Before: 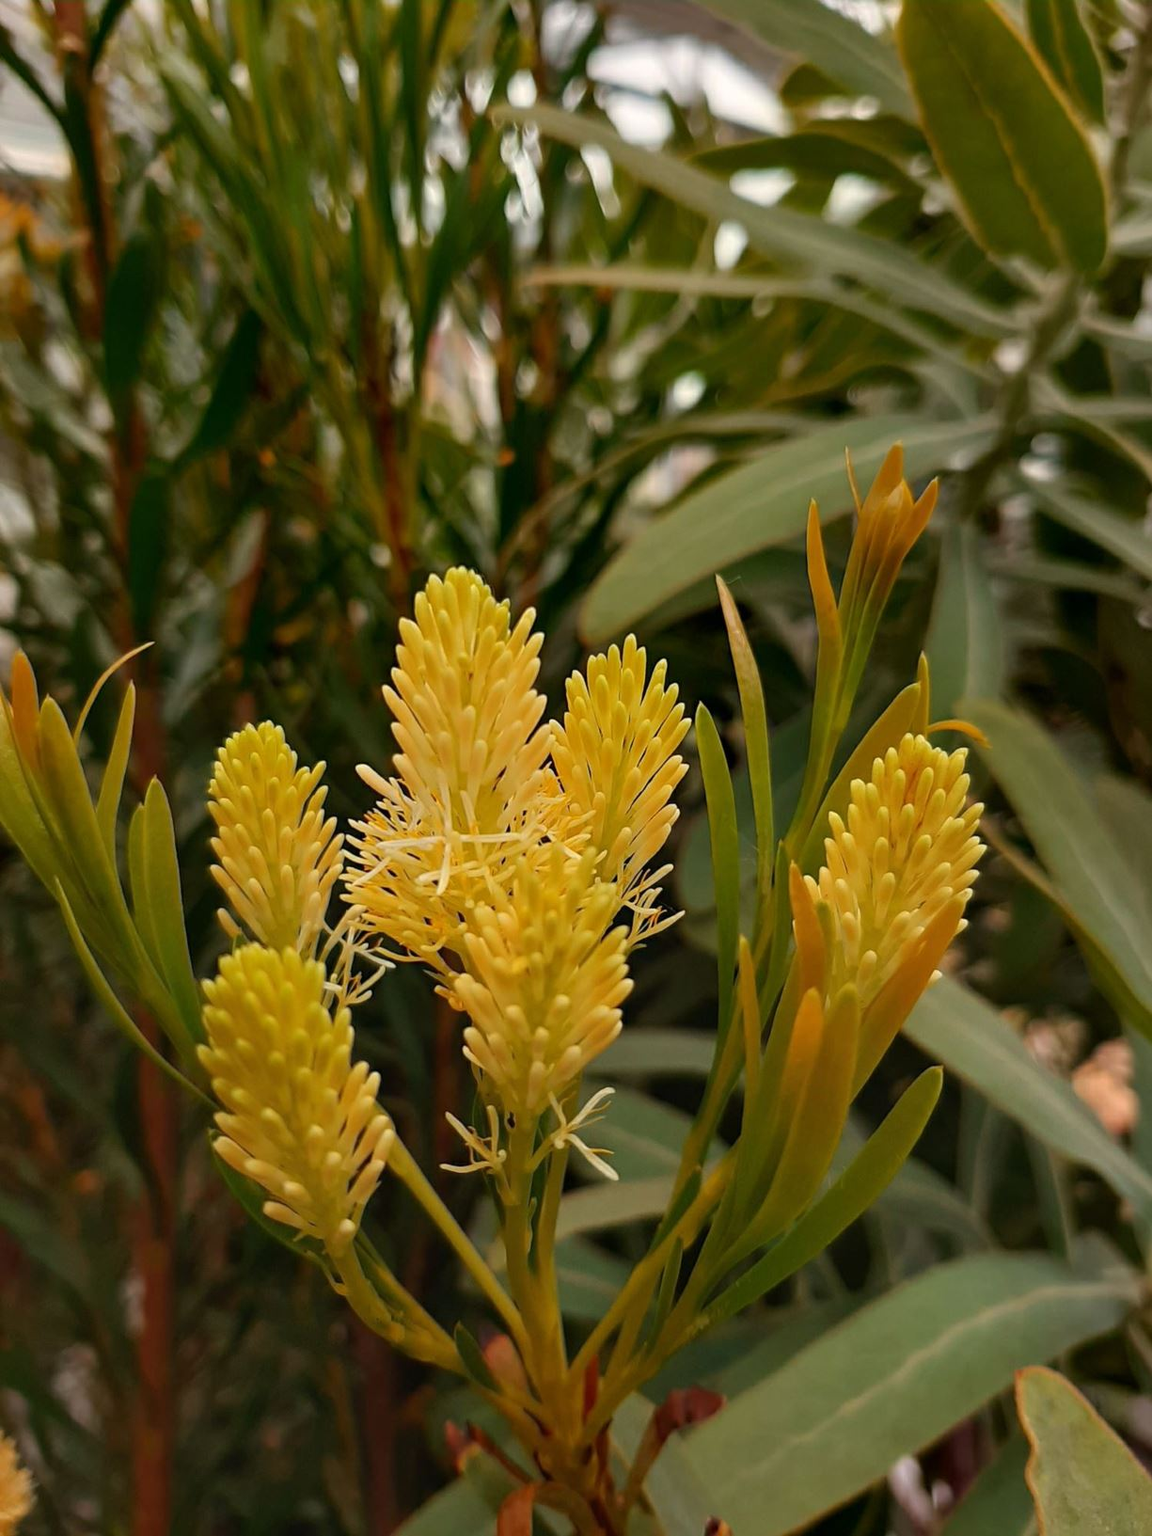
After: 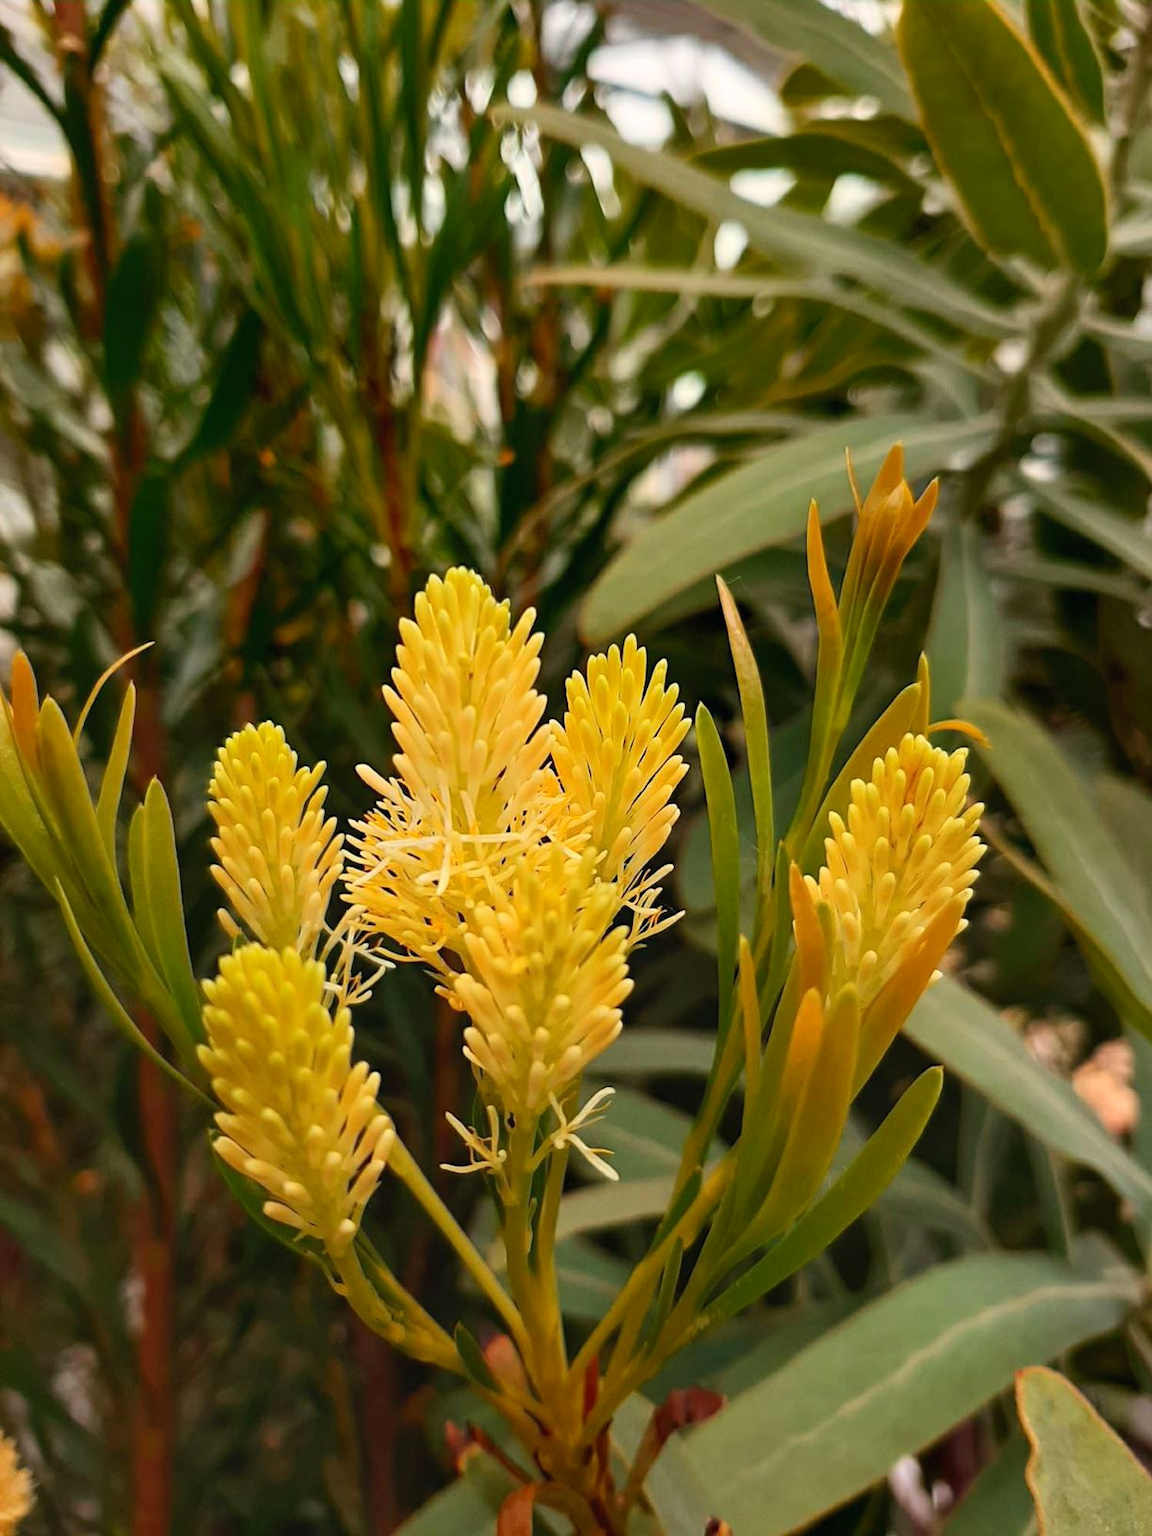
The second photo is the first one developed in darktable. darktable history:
contrast brightness saturation: contrast 0.2, brightness 0.145, saturation 0.14
